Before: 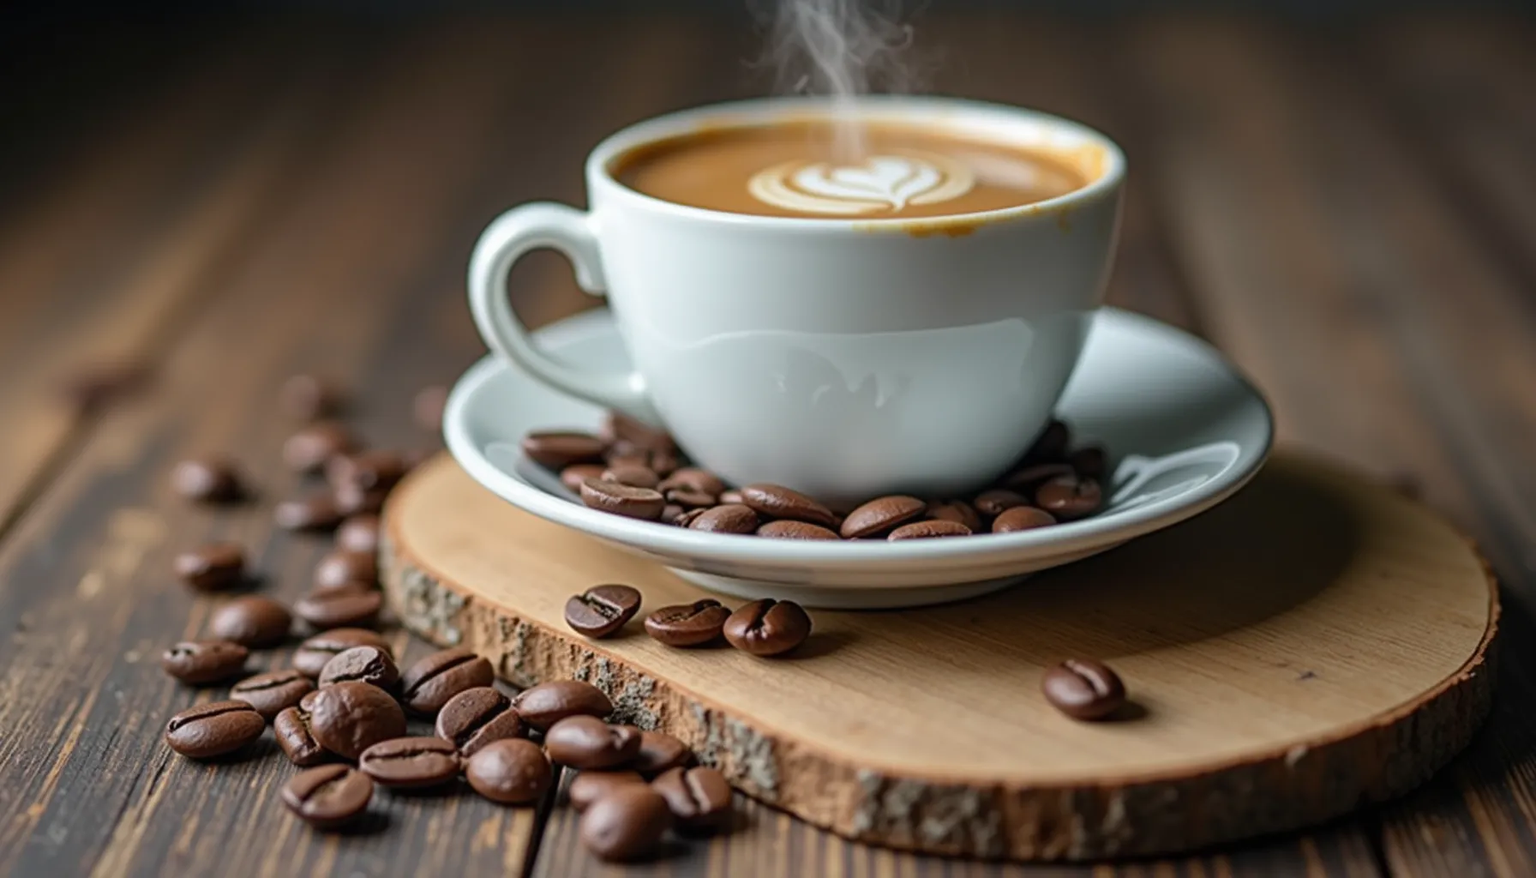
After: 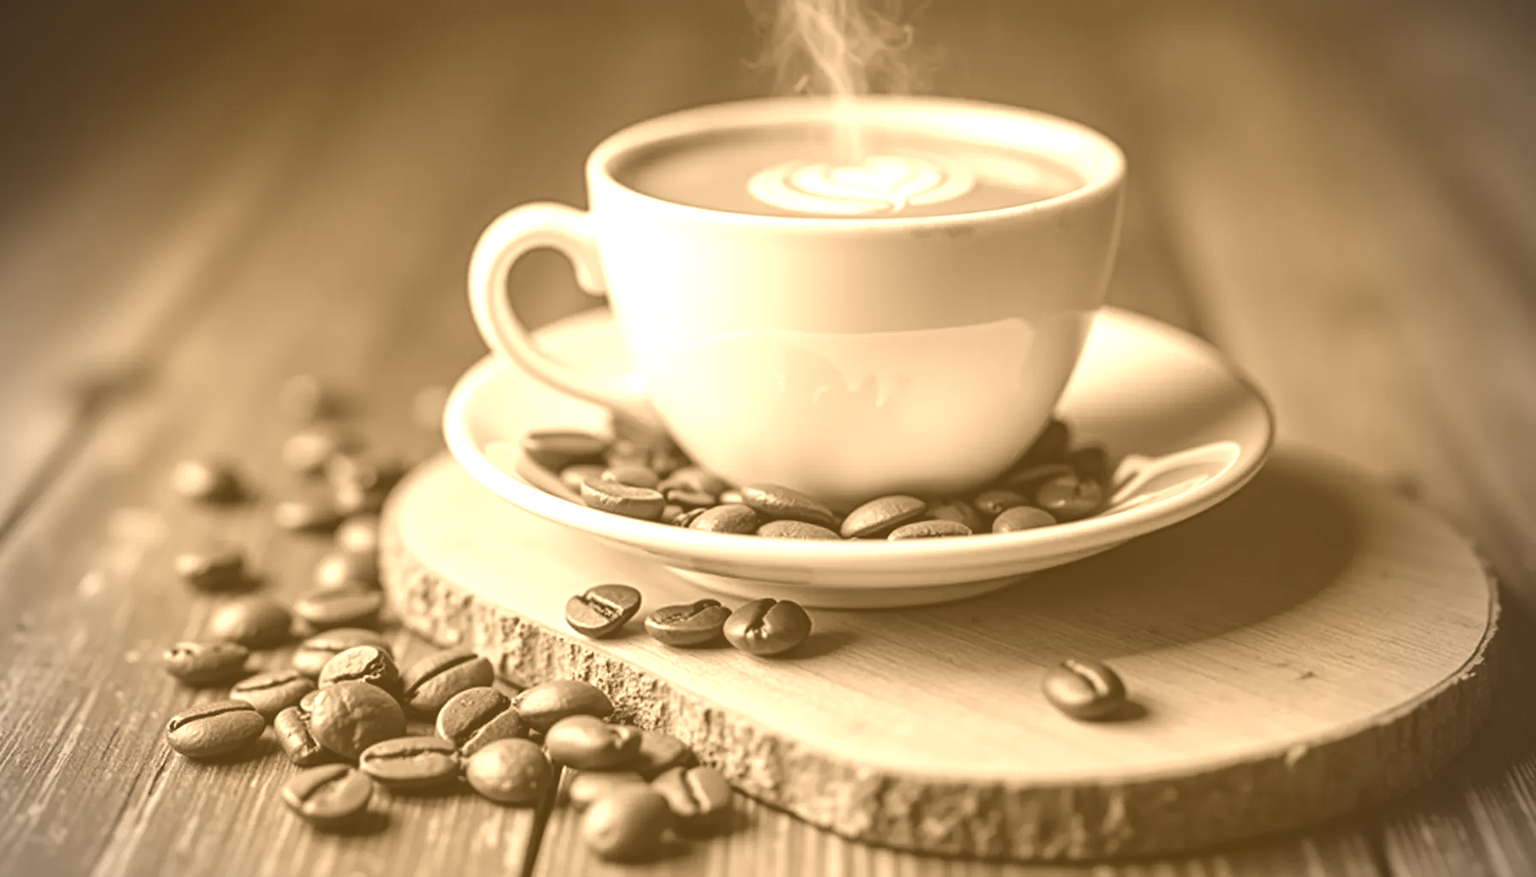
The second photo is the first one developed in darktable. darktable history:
vignetting: on, module defaults
colorize: hue 28.8°, source mix 100%
